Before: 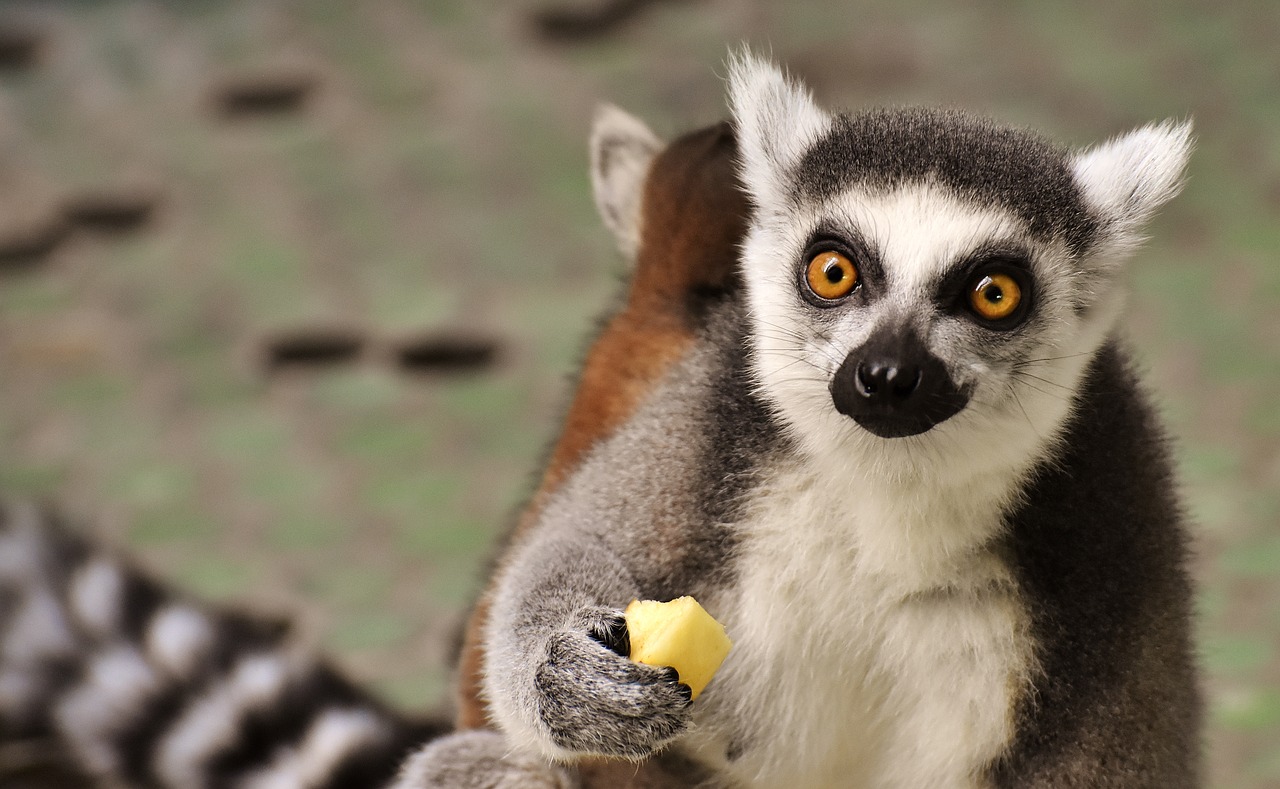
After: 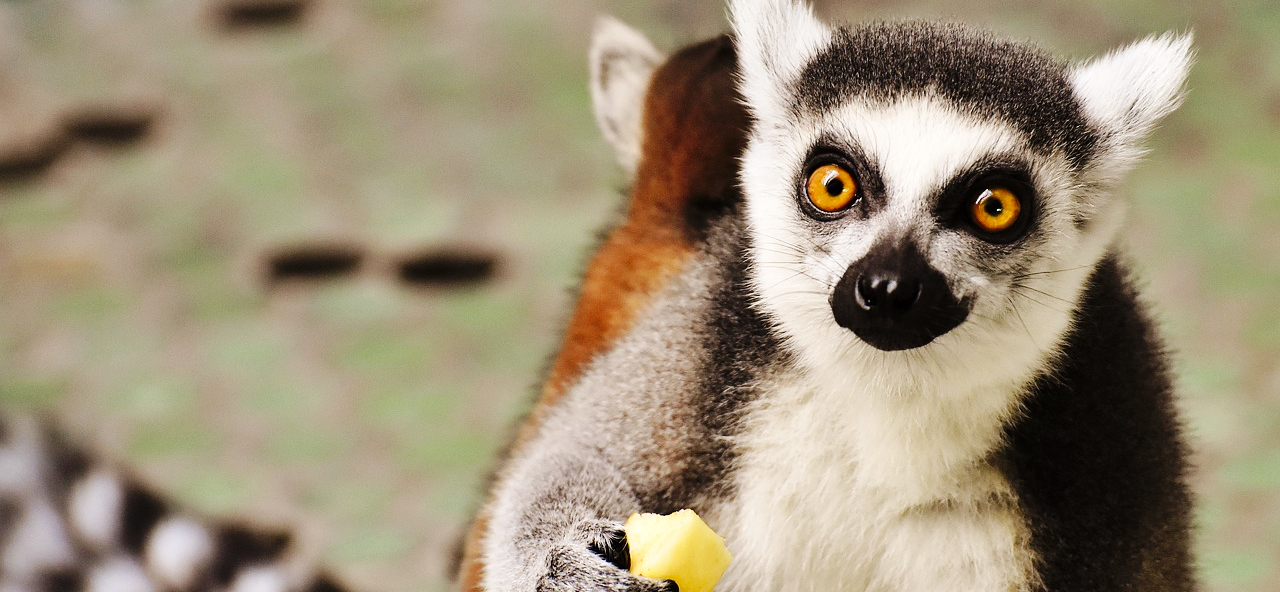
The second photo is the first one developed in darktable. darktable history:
crop: top 11.048%, bottom 13.901%
base curve: curves: ch0 [(0, 0) (0.036, 0.025) (0.121, 0.166) (0.206, 0.329) (0.605, 0.79) (1, 1)], preserve colors none
